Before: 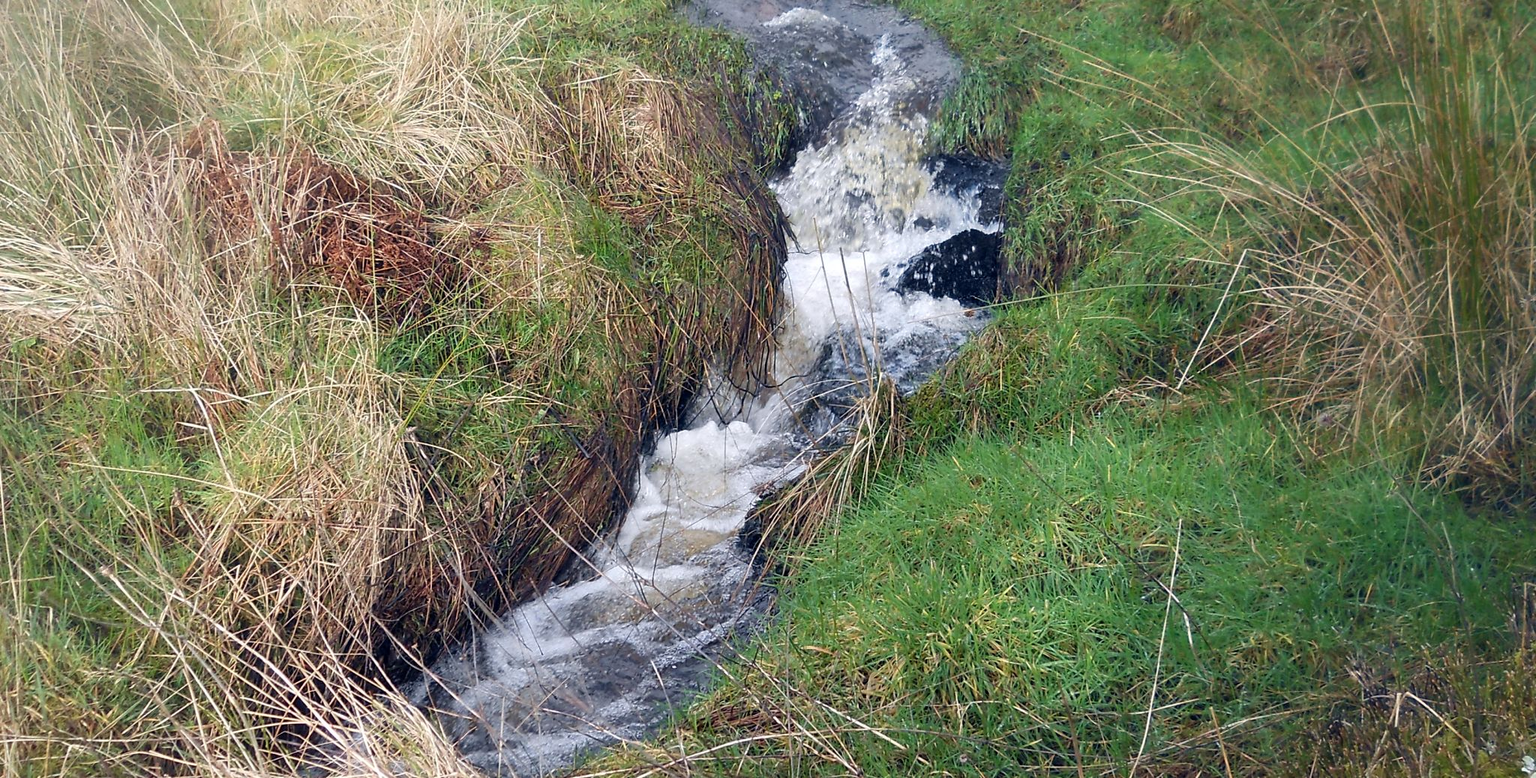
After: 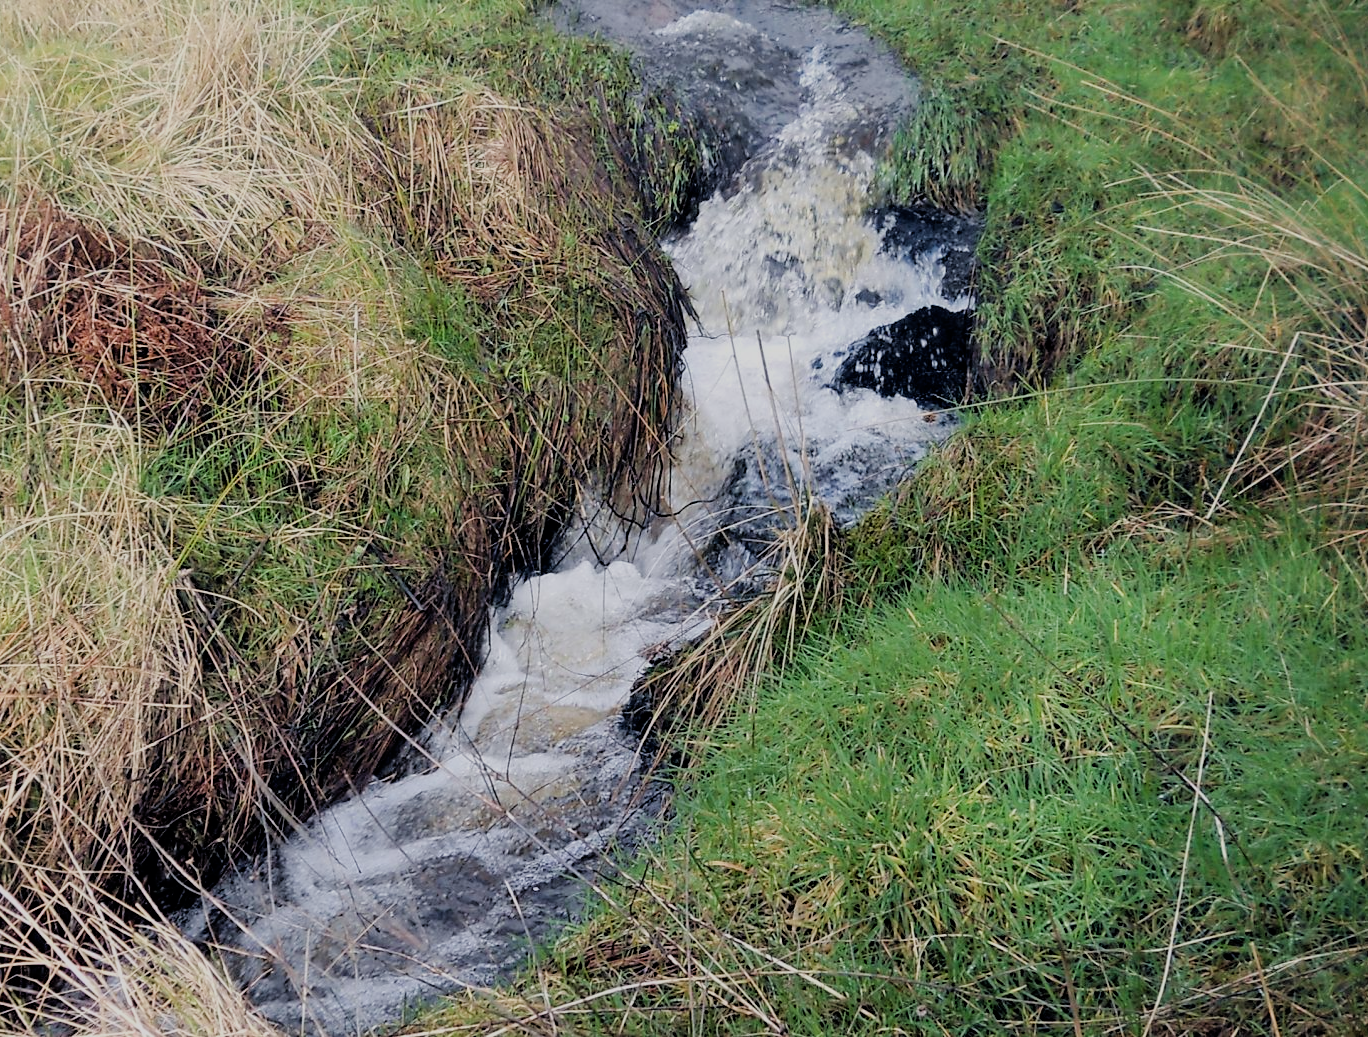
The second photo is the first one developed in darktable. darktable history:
crop and rotate: left 17.732%, right 15.423%
filmic rgb: black relative exposure -4.38 EV, white relative exposure 4.56 EV, hardness 2.37, contrast 1.05
